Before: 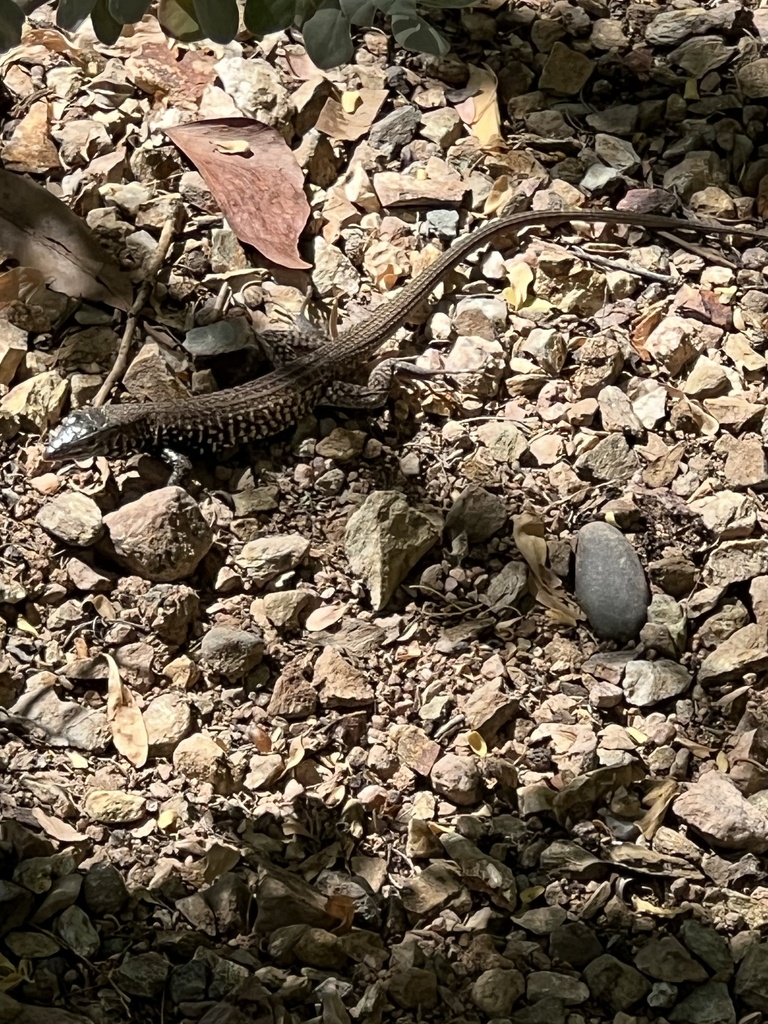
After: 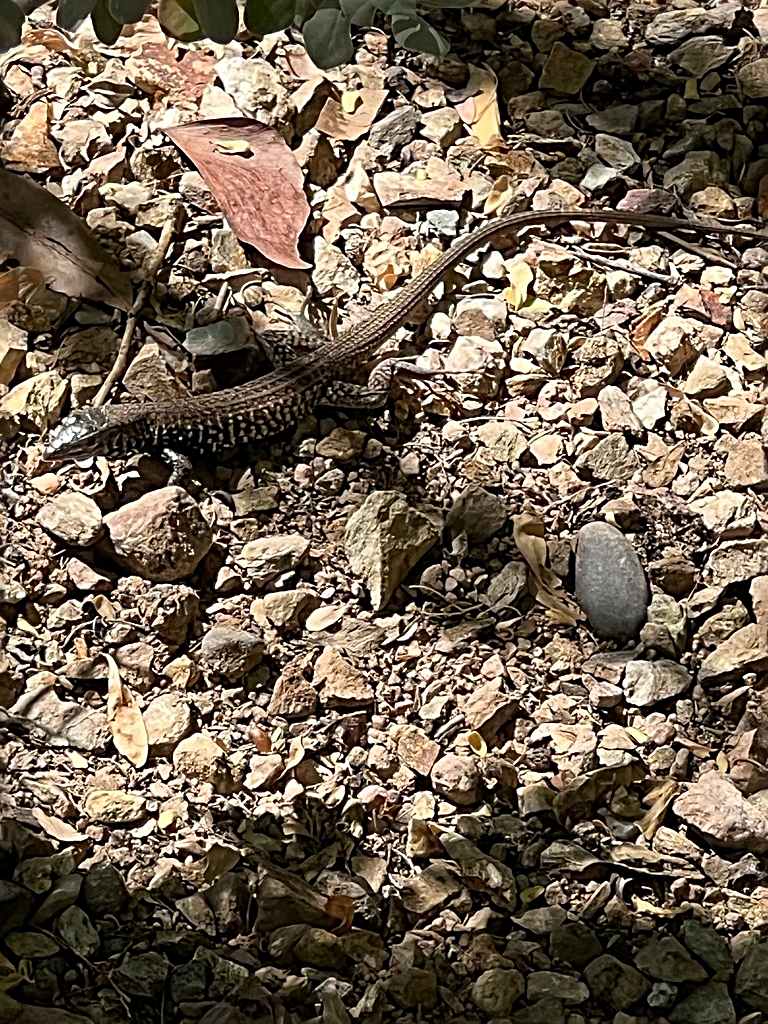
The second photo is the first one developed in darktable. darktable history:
sharpen: radius 2.704, amount 0.659
